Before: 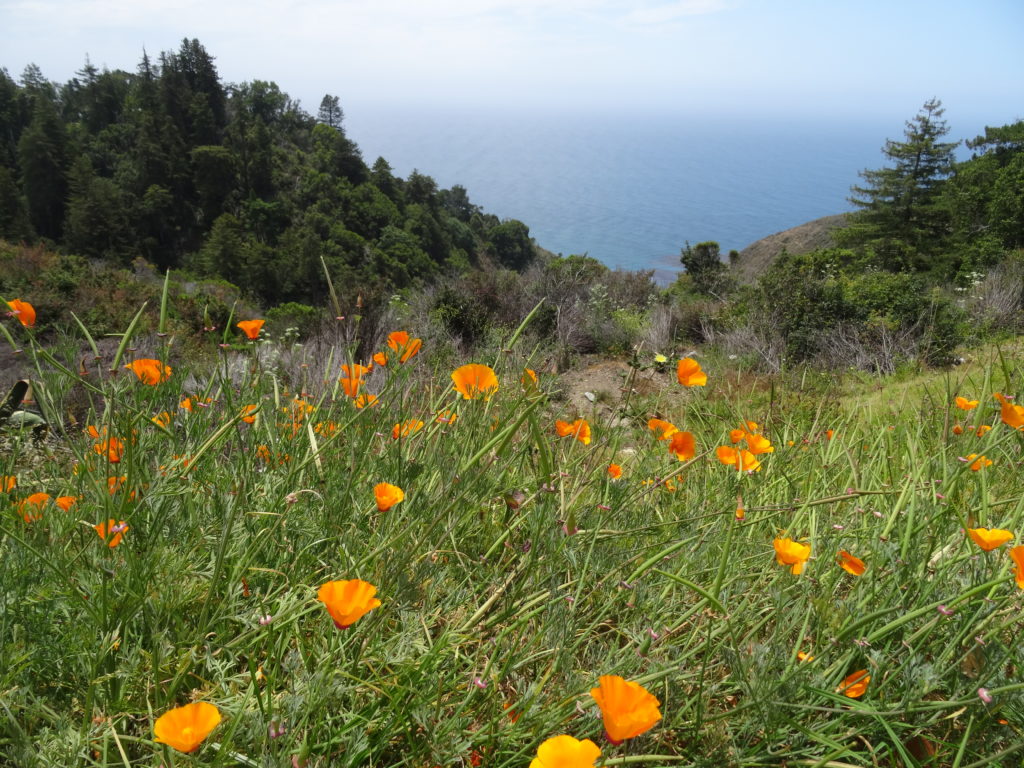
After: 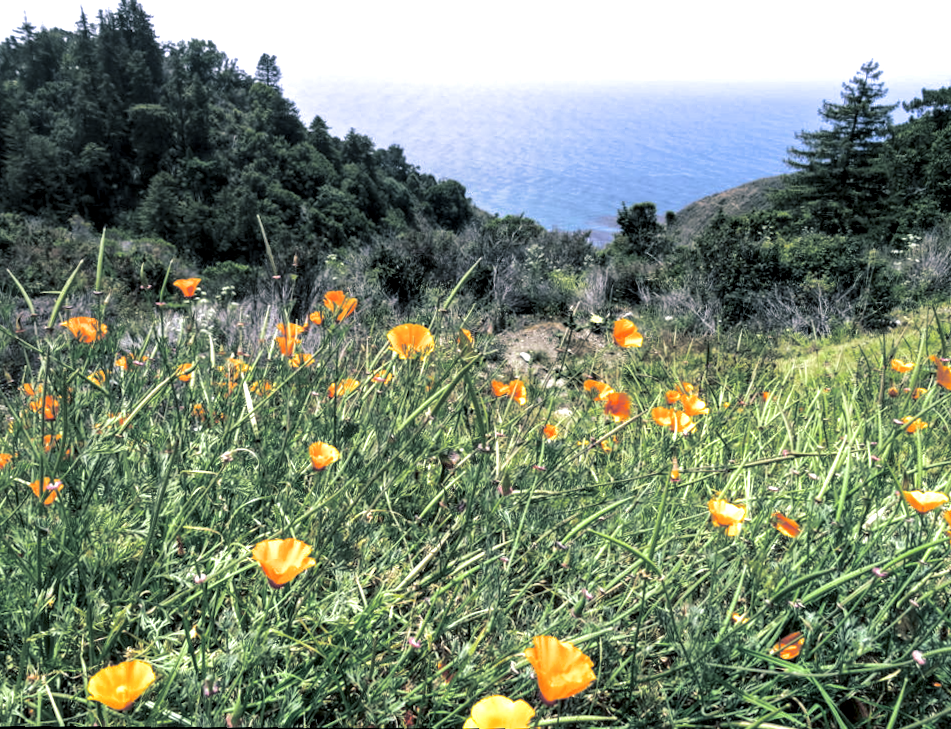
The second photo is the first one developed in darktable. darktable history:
split-toning: shadows › hue 205.2°, shadows › saturation 0.29, highlights › hue 50.4°, highlights › saturation 0.38, balance -49.9
exposure: black level correction 0, exposure 0.7 EV, compensate exposure bias true, compensate highlight preservation false
rotate and perspective: rotation 2.27°, automatic cropping off
crop and rotate: angle 1.96°, left 5.673%, top 5.673%
local contrast: highlights 65%, shadows 54%, detail 169%, midtone range 0.514
white balance: red 0.931, blue 1.11
graduated density: density 0.38 EV, hardness 21%, rotation -6.11°, saturation 32%
